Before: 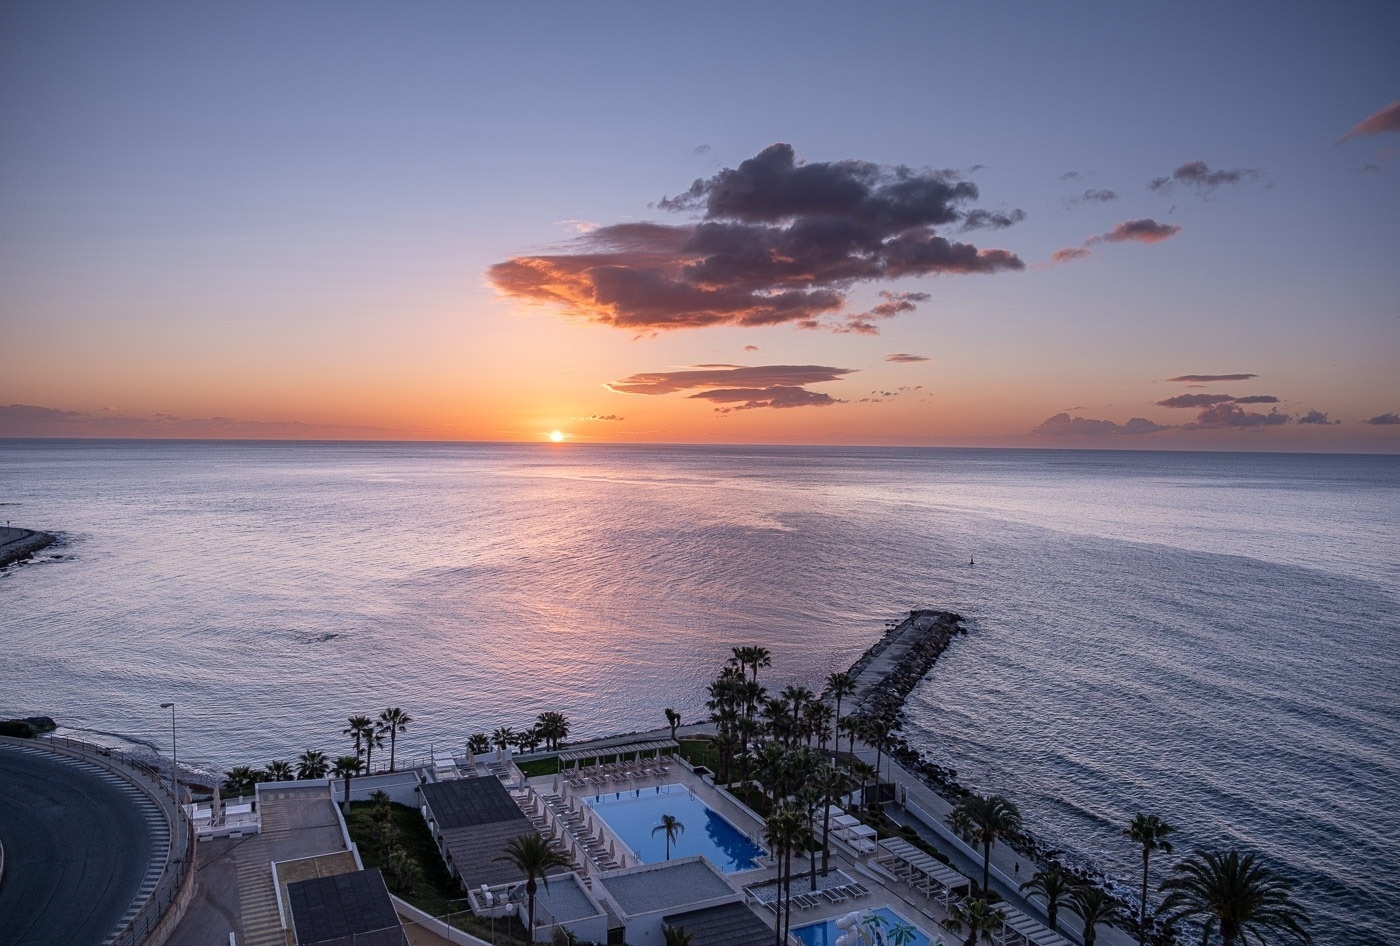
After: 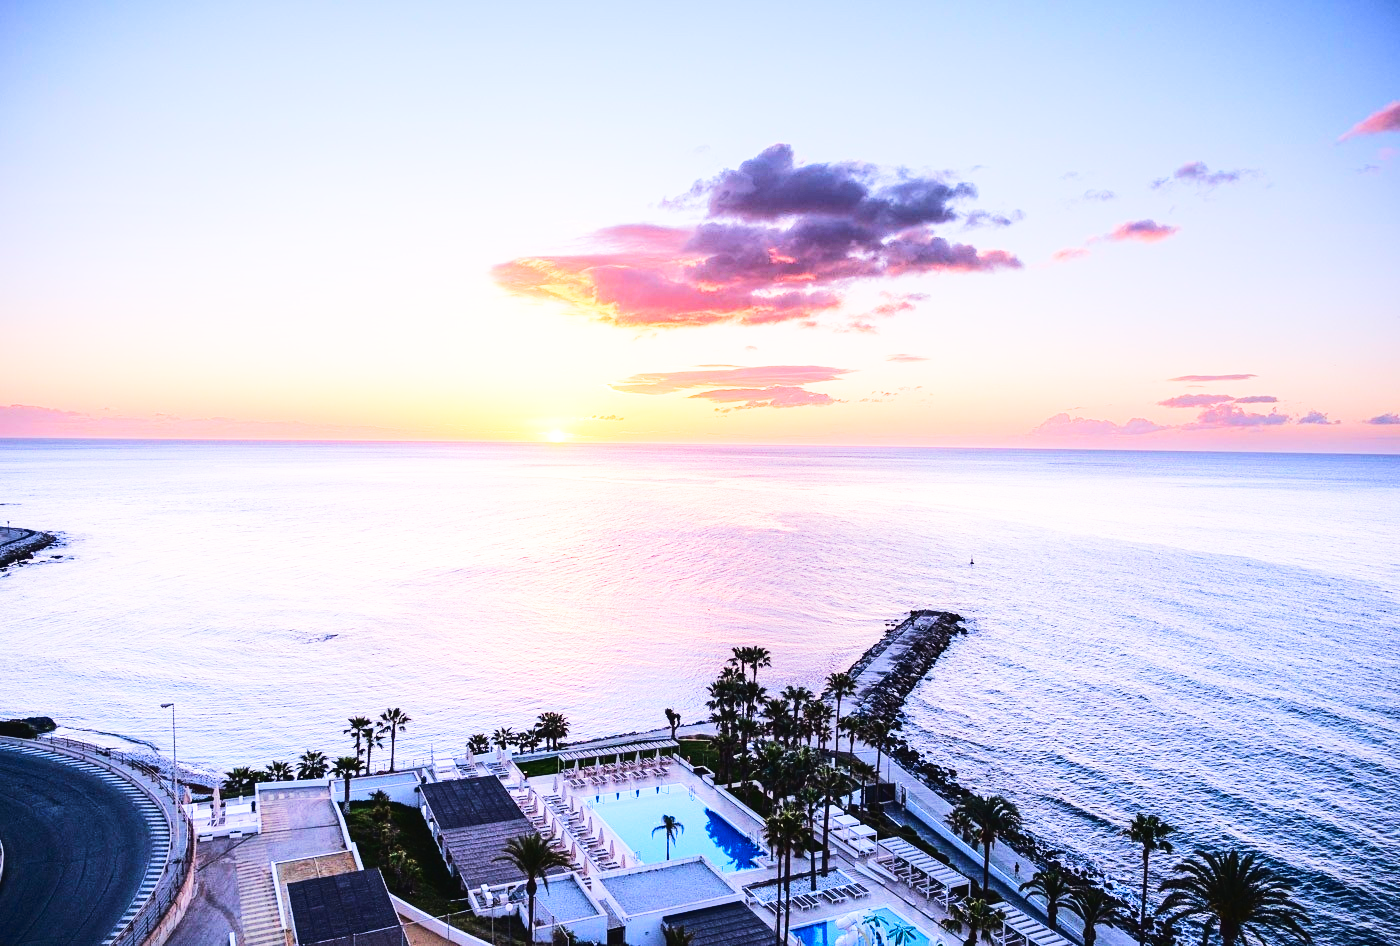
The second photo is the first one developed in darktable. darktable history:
base curve: curves: ch0 [(0, 0) (0.007, 0.004) (0.027, 0.03) (0.046, 0.07) (0.207, 0.54) (0.442, 0.872) (0.673, 0.972) (1, 1)], preserve colors none
exposure: black level correction 0, exposure 0.3 EV, compensate highlight preservation false
tone curve: curves: ch0 [(0, 0.026) (0.146, 0.158) (0.272, 0.34) (0.453, 0.627) (0.687, 0.829) (1, 1)], color space Lab, linked channels, preserve colors none
velvia: strength 15%
